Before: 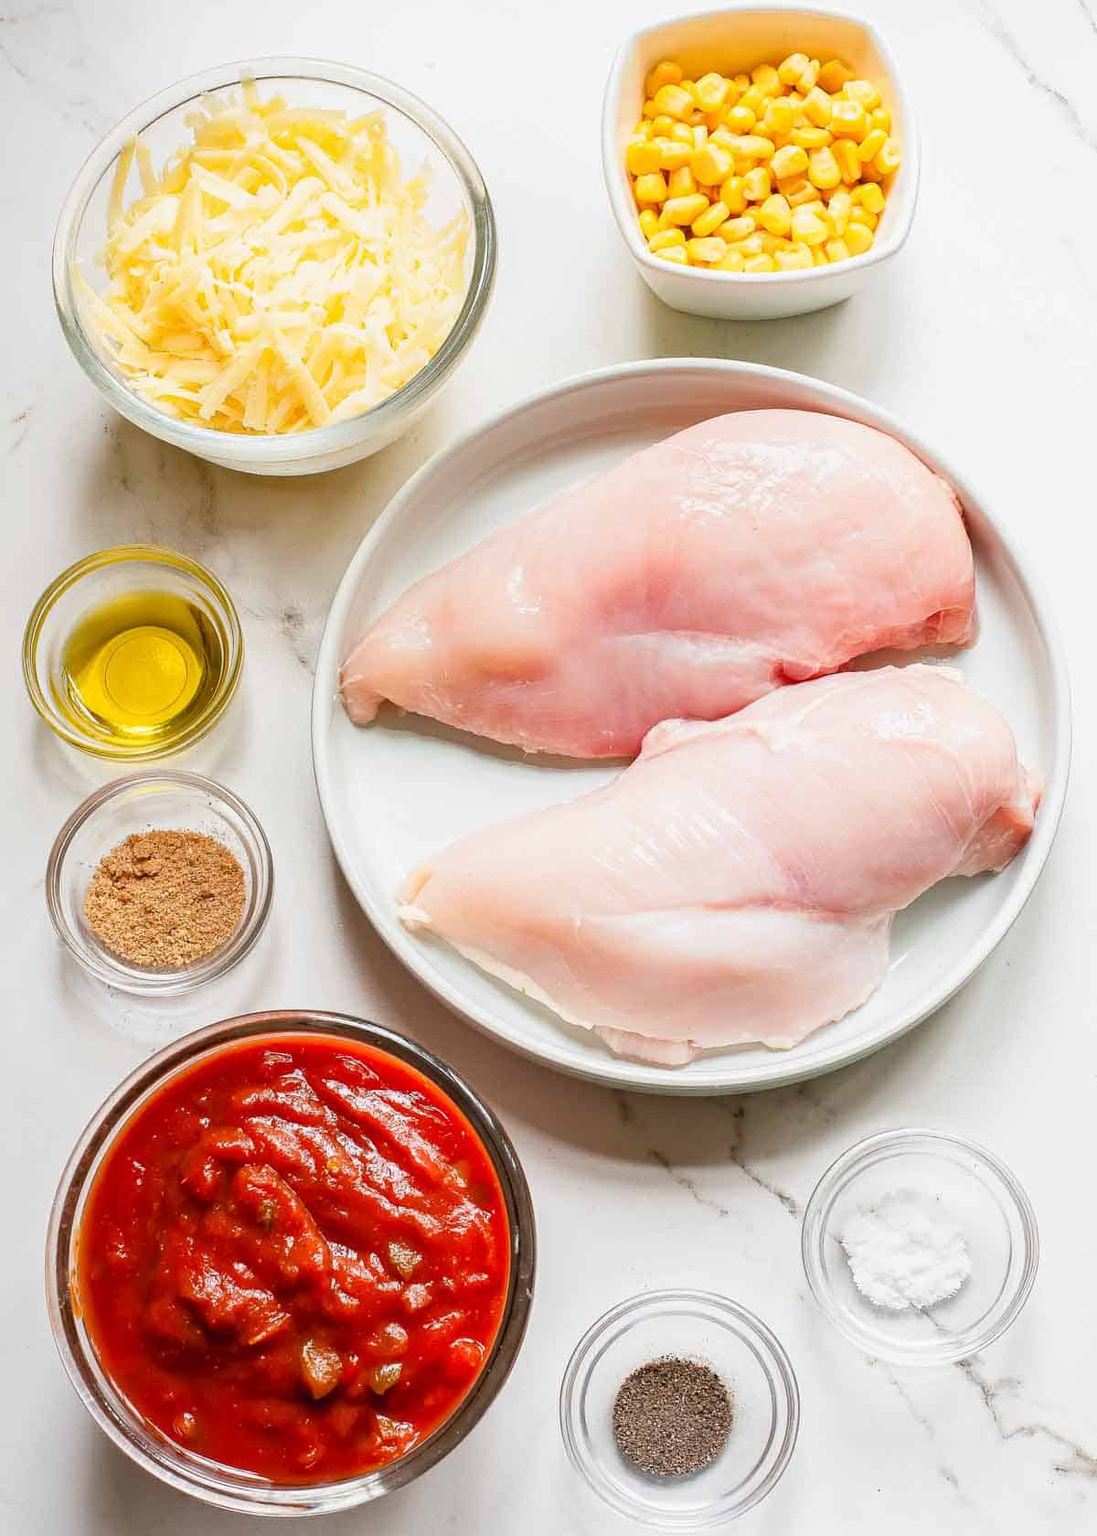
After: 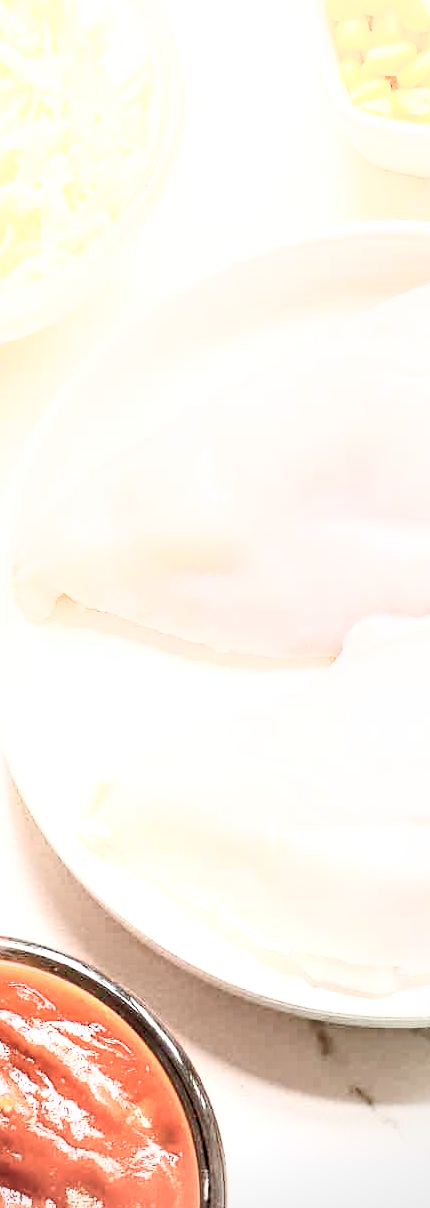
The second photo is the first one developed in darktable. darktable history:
exposure: black level correction 0.011, compensate highlight preservation false
contrast brightness saturation: contrast 0.388, brightness 0.53
shadows and highlights: highlights 69.58, soften with gaussian
crop and rotate: left 29.933%, top 10.205%, right 34.196%, bottom 17.861%
vignetting: fall-off radius 60.56%, brightness -0.175, saturation -0.297, center (-0.054, -0.352)
local contrast: mode bilateral grid, contrast 70, coarseness 74, detail 181%, midtone range 0.2
tone equalizer: -8 EV -0.446 EV, -7 EV -0.394 EV, -6 EV -0.366 EV, -5 EV -0.199 EV, -3 EV 0.228 EV, -2 EV 0.345 EV, -1 EV 0.402 EV, +0 EV 0.398 EV, edges refinement/feathering 500, mask exposure compensation -1.57 EV, preserve details no
